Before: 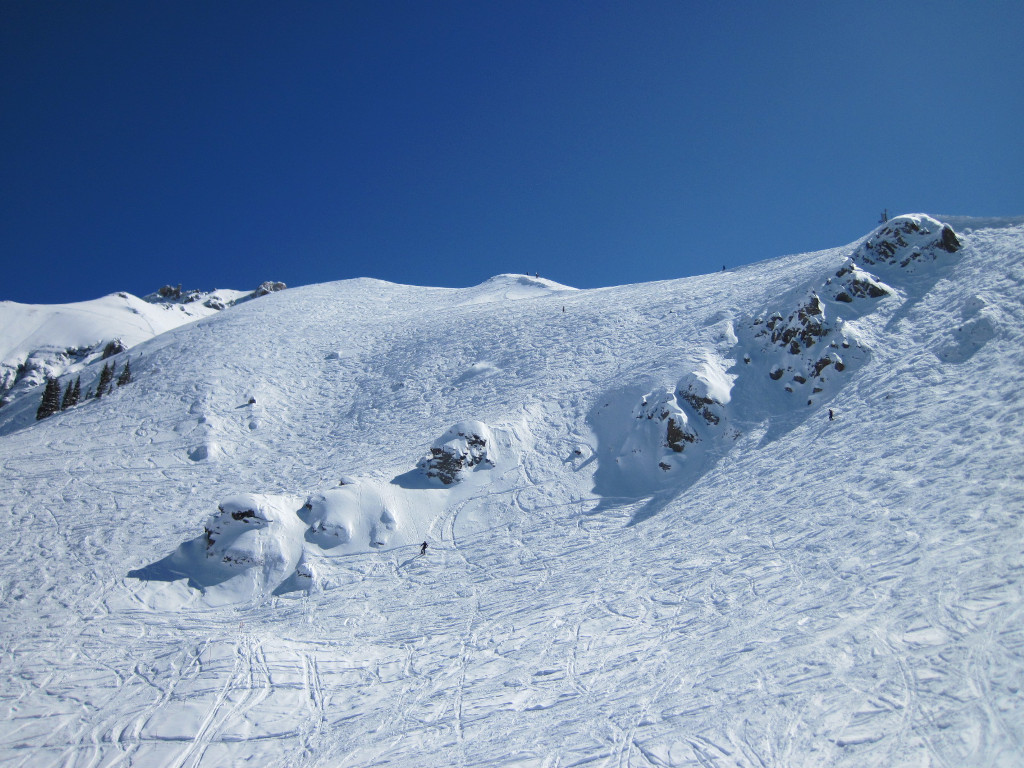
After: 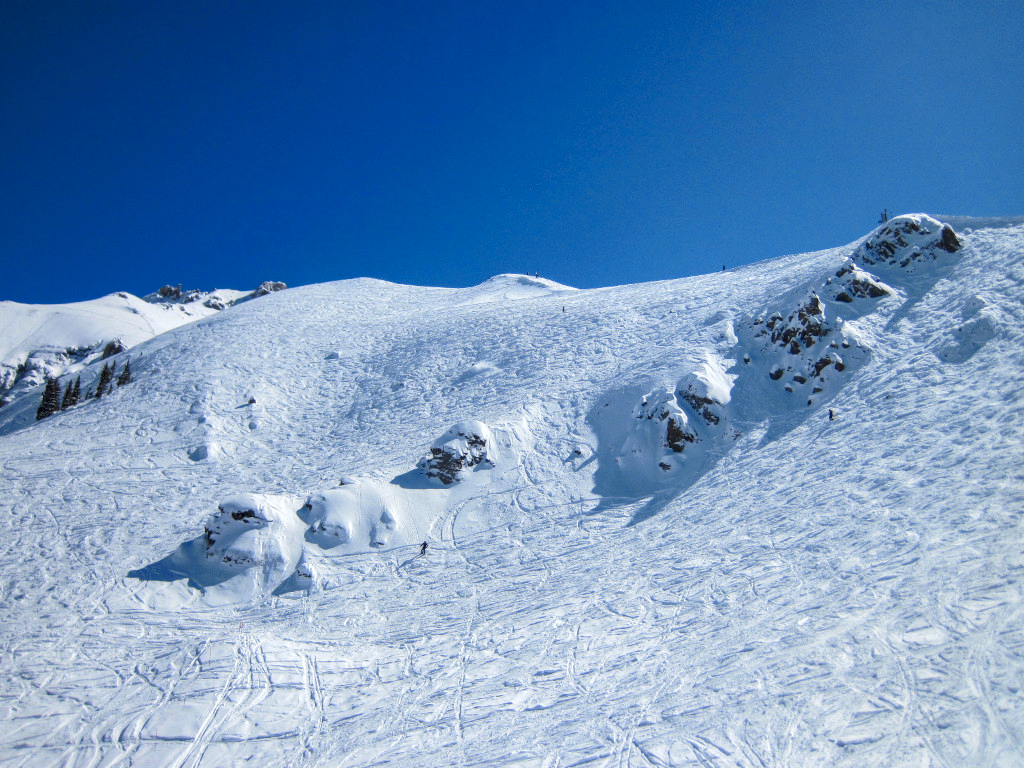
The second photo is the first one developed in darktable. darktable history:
local contrast: on, module defaults
exposure: black level correction 0.001, exposure 0.015 EV, compensate highlight preservation false
color zones: curves: ch0 [(0.004, 0.305) (0.261, 0.623) (0.389, 0.399) (0.708, 0.571) (0.947, 0.34)]; ch1 [(0.025, 0.645) (0.229, 0.584) (0.326, 0.551) (0.484, 0.262) (0.757, 0.643)]
tone equalizer: on, module defaults
